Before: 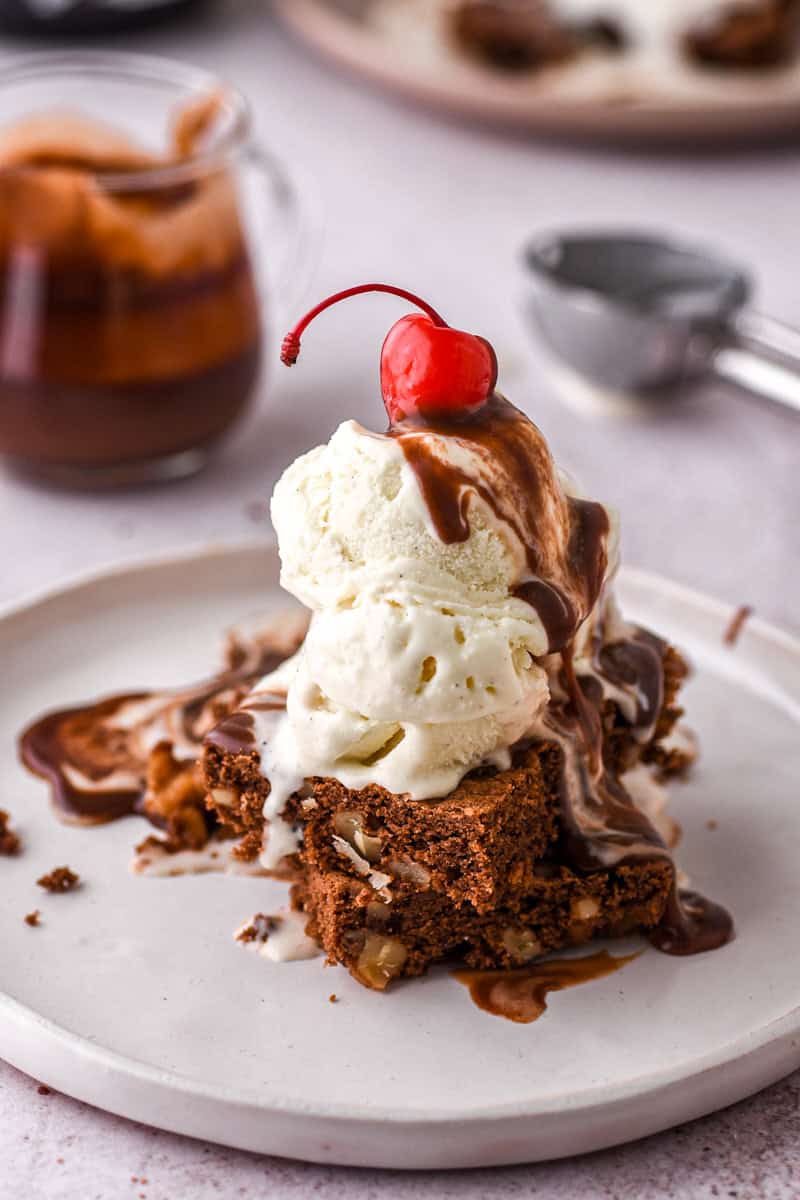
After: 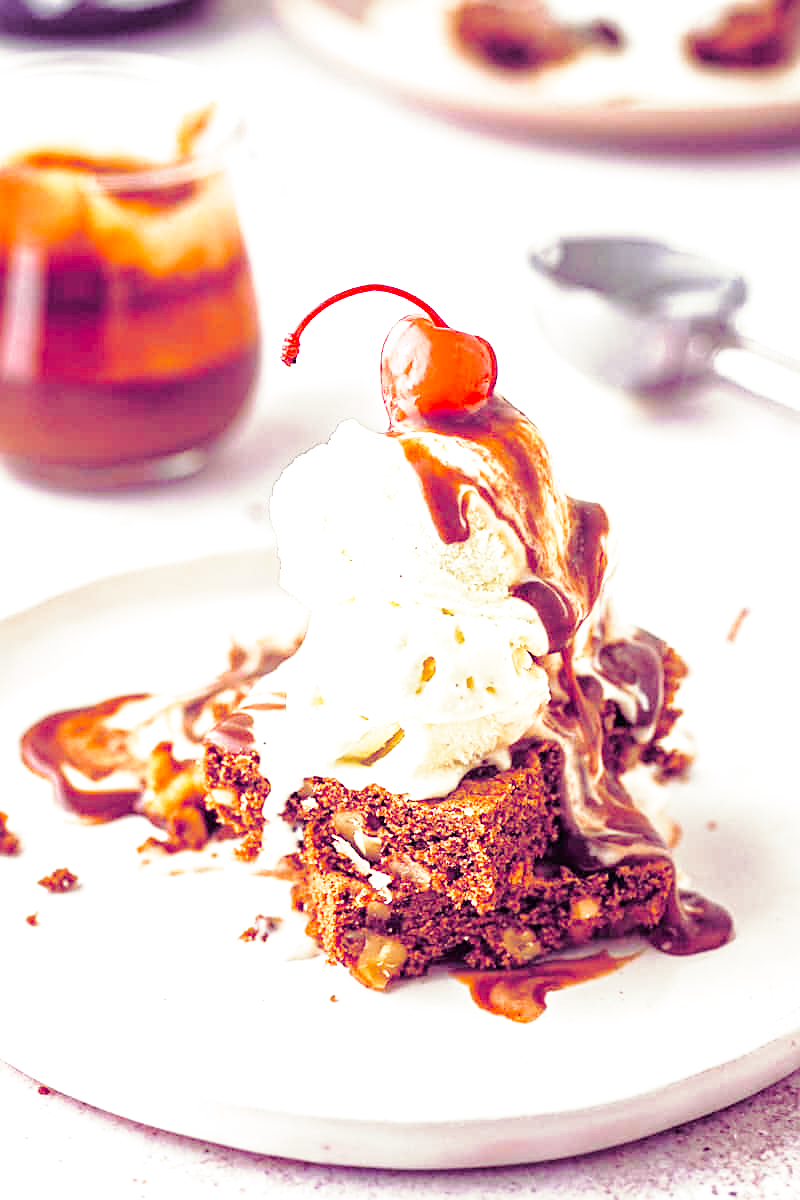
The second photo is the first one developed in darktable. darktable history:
split-toning: shadows › hue 277.2°, shadows › saturation 0.74
tone equalizer: on, module defaults
exposure: black level correction 0, exposure 1.2 EV, compensate highlight preservation false
base curve: curves: ch0 [(0, 0) (0.028, 0.03) (0.121, 0.232) (0.46, 0.748) (0.859, 0.968) (1, 1)], preserve colors none
tone curve: curves: ch0 [(0, 0) (0.004, 0.008) (0.077, 0.156) (0.169, 0.29) (0.774, 0.774) (1, 1)], color space Lab, linked channels, preserve colors none
sharpen: on, module defaults
